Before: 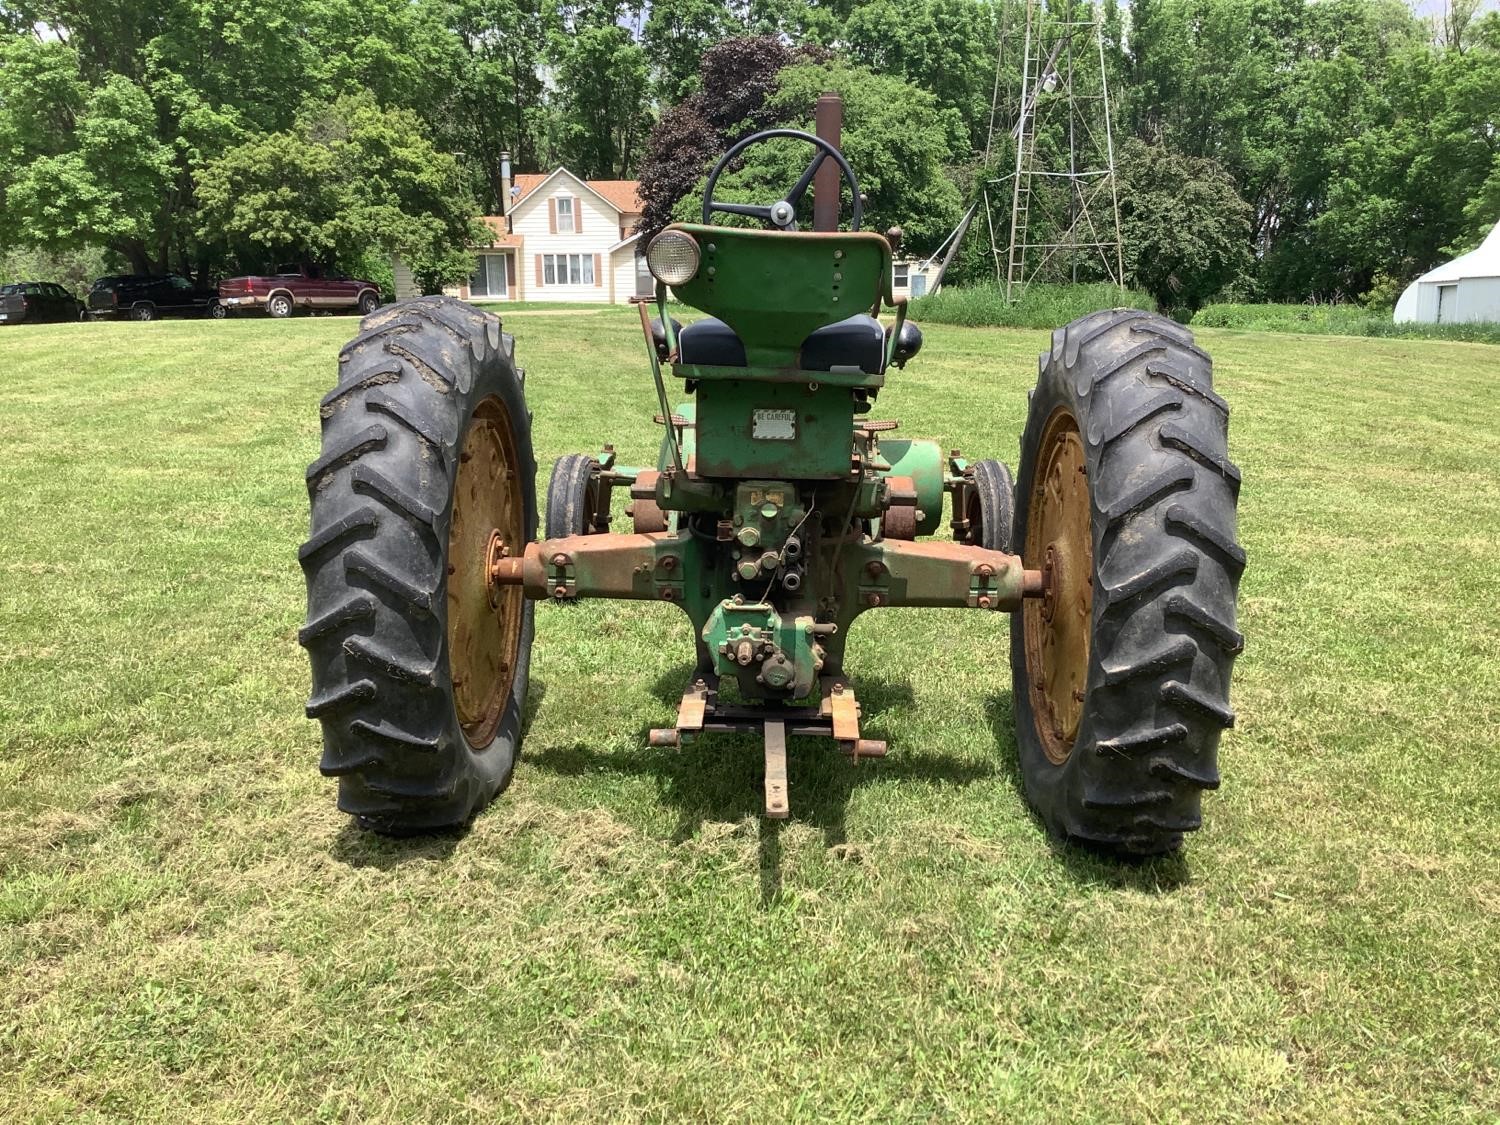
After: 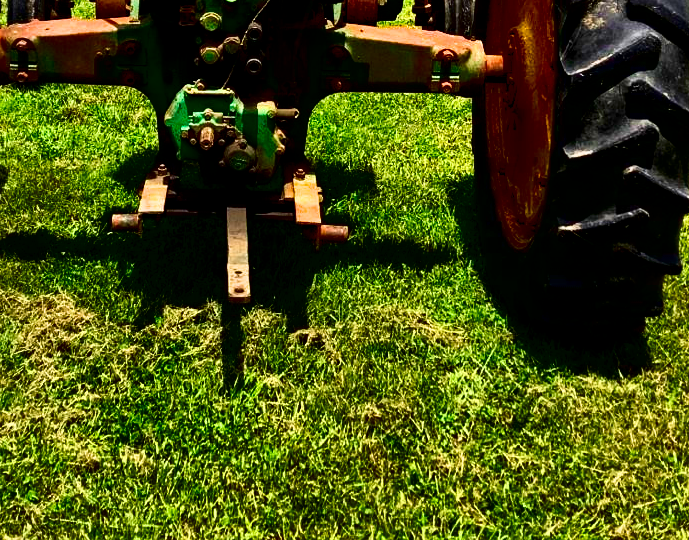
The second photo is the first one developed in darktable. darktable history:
shadows and highlights: soften with gaussian
crop: left 35.904%, top 45.808%, right 18.138%, bottom 6.118%
local contrast: mode bilateral grid, contrast 25, coarseness 60, detail 152%, midtone range 0.2
filmic rgb: black relative exposure -8.69 EV, white relative exposure 2.64 EV, target black luminance 0%, target white luminance 99.899%, hardness 6.27, latitude 75.74%, contrast 1.321, highlights saturation mix -5.87%
contrast brightness saturation: brightness -0.986, saturation 0.991
